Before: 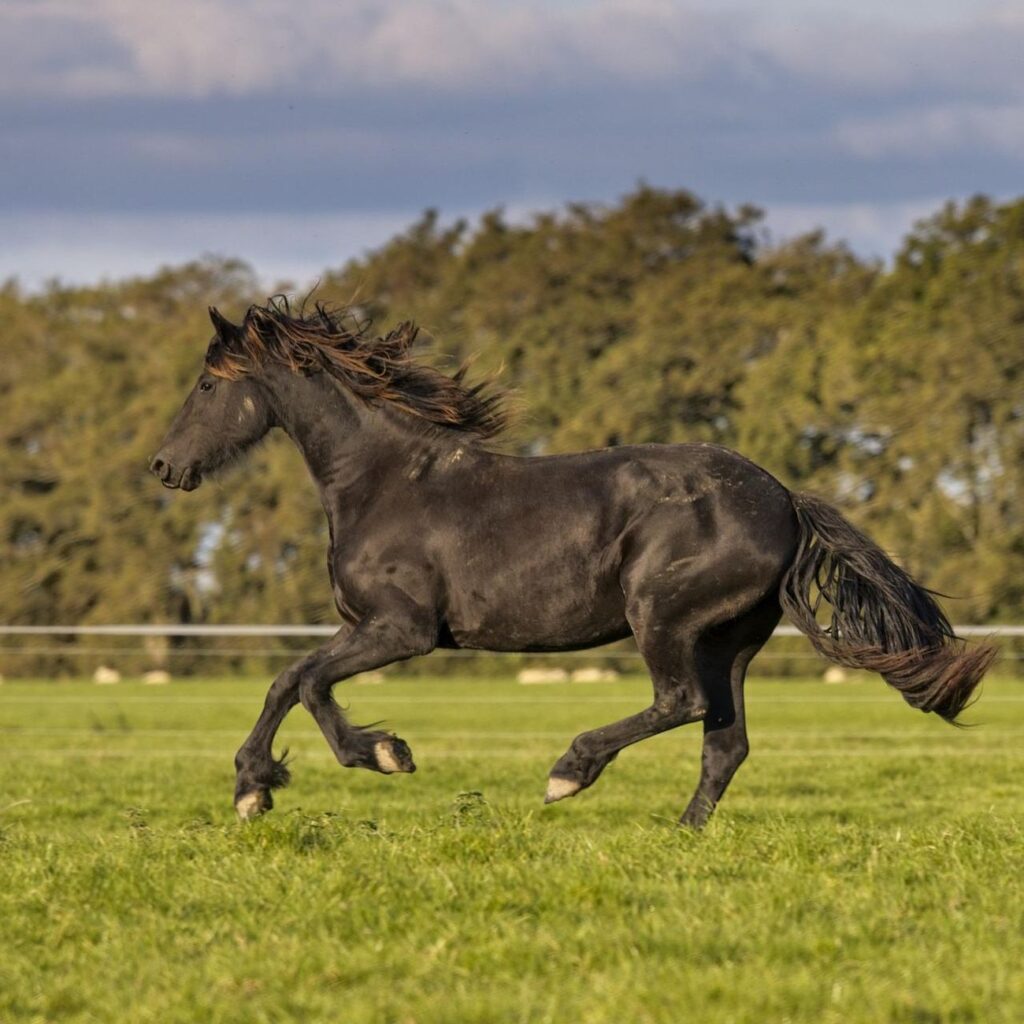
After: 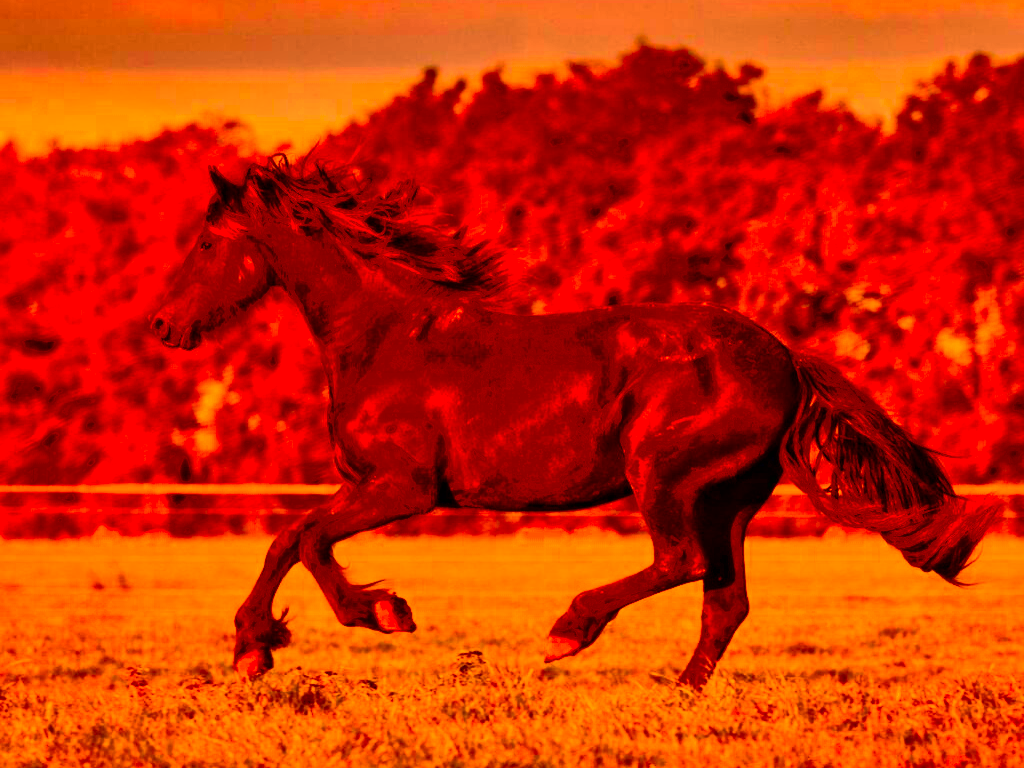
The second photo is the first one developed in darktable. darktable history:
color correction: highlights a* 1.59, highlights b* -1.7, saturation 2.48
exposure: black level correction 0.056, exposure -0.039 EV, compensate highlight preservation false
crop: top 13.819%, bottom 11.169%
contrast brightness saturation: contrast 0.28
white balance: red 1.467, blue 0.684
shadows and highlights: shadows 20.91, highlights -82.73, soften with gaussian
tone equalizer: on, module defaults
